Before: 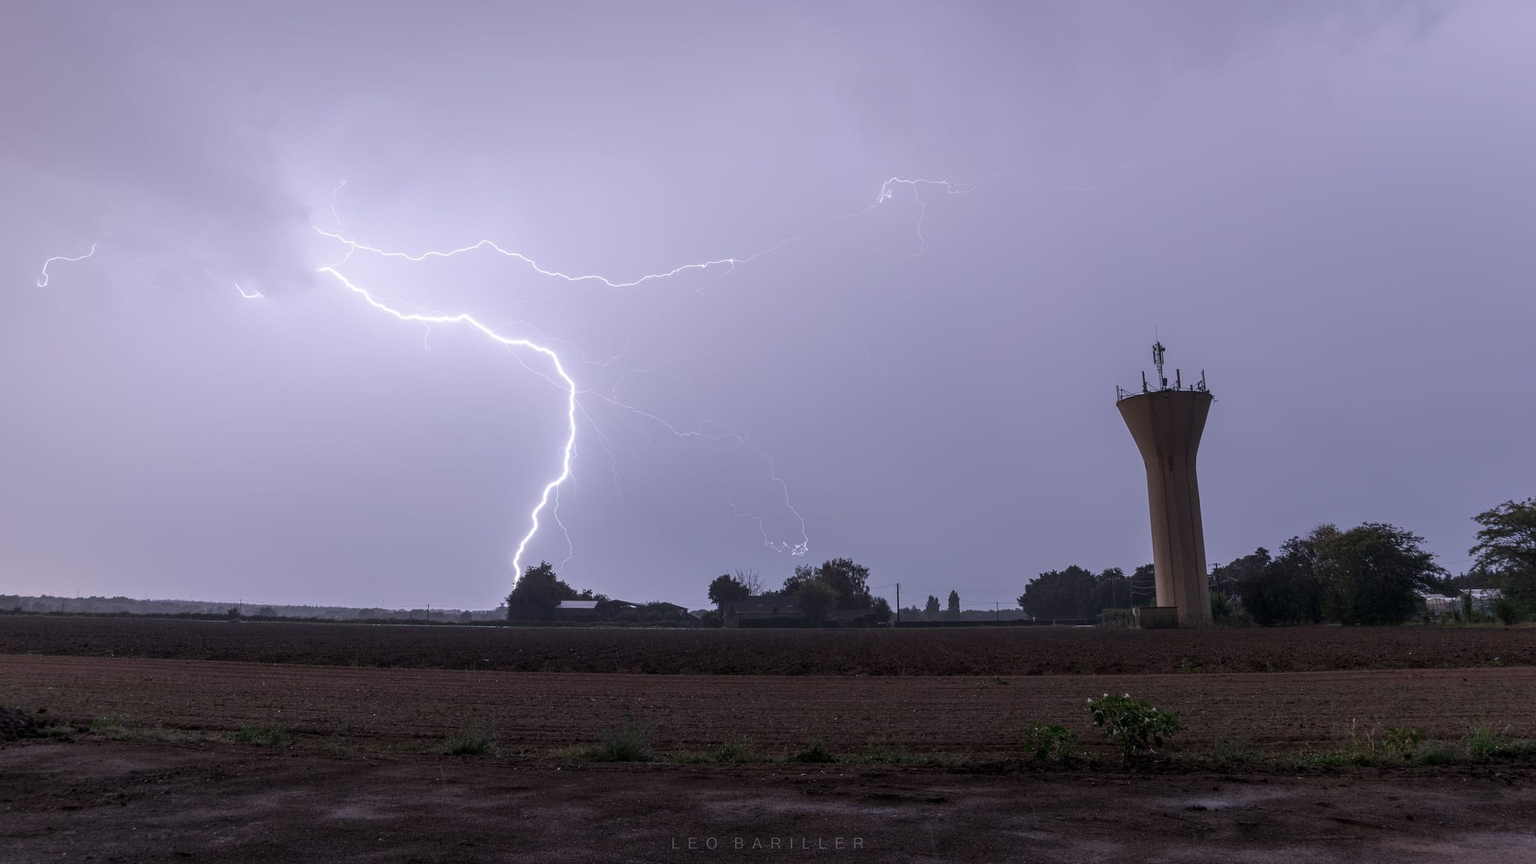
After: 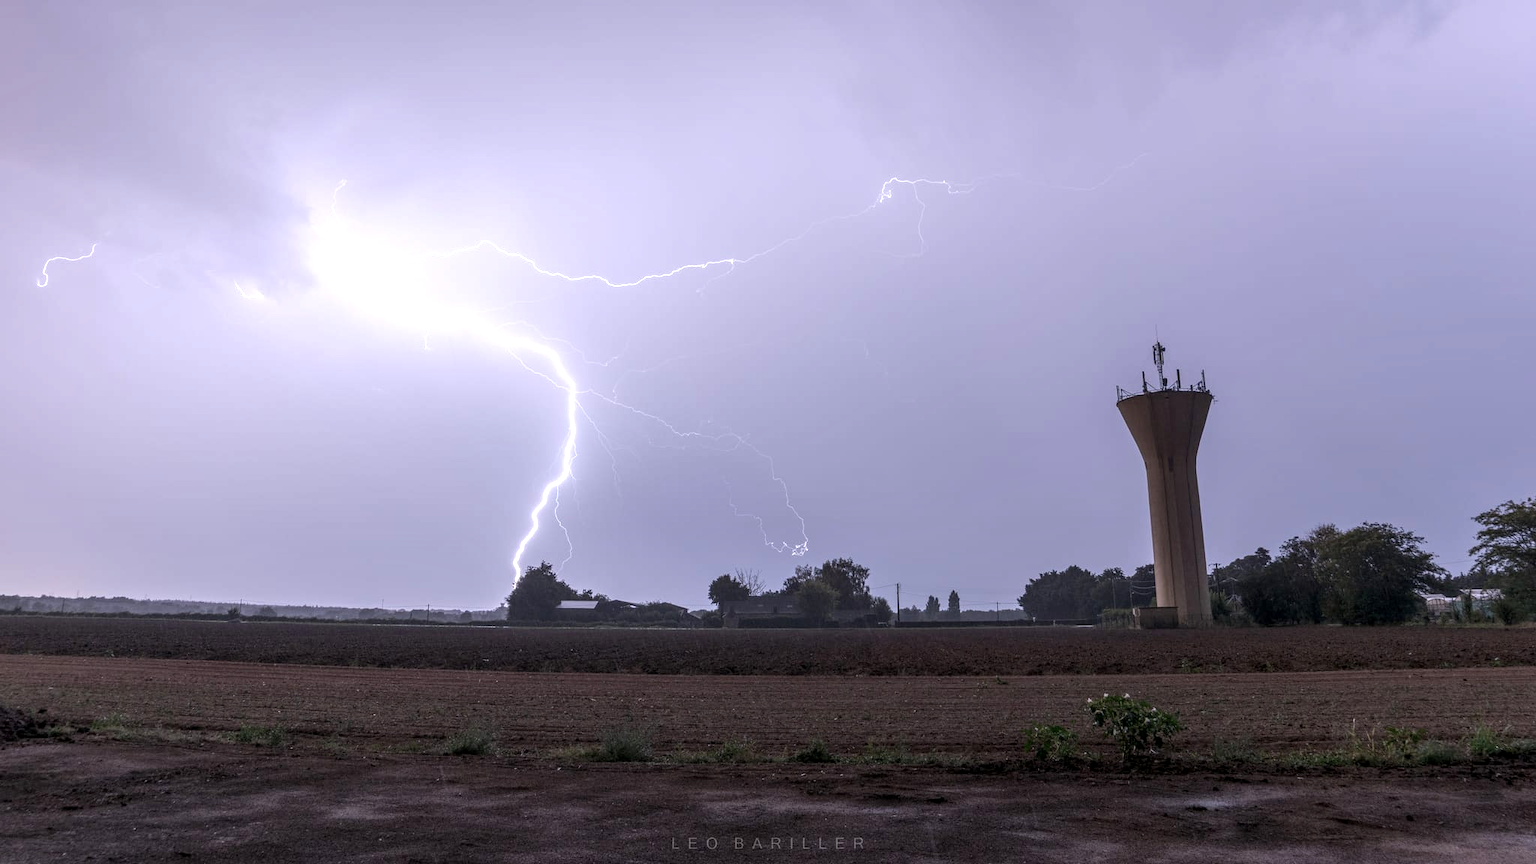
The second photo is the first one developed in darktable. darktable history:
local contrast: on, module defaults
exposure: black level correction 0, exposure 0.5 EV, compensate exposure bias true, compensate highlight preservation false
